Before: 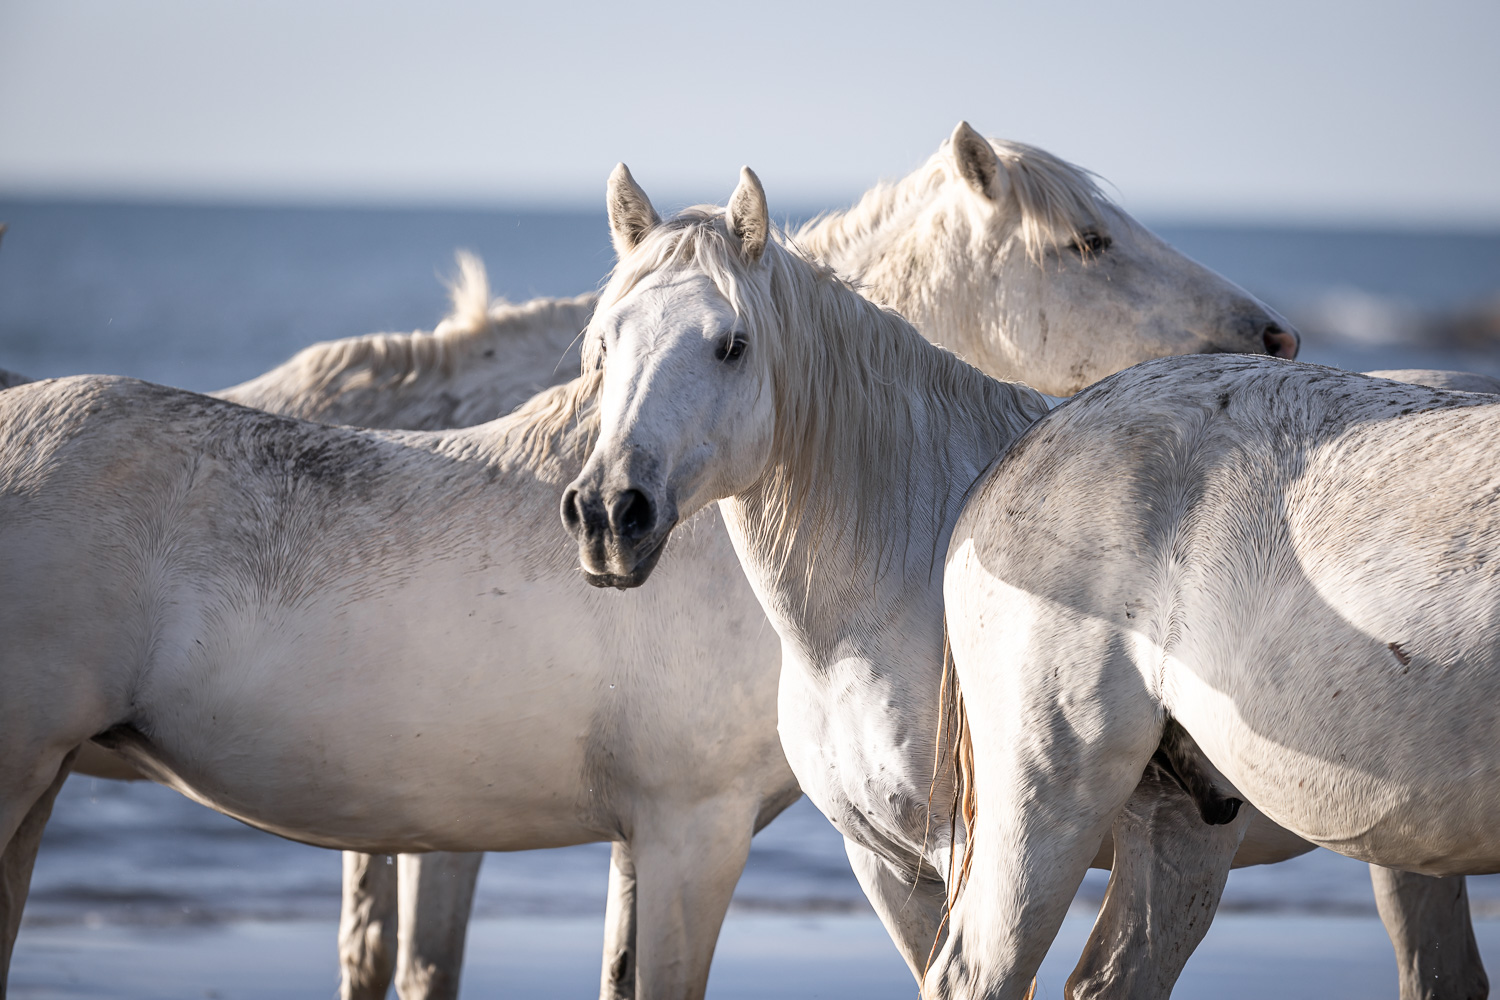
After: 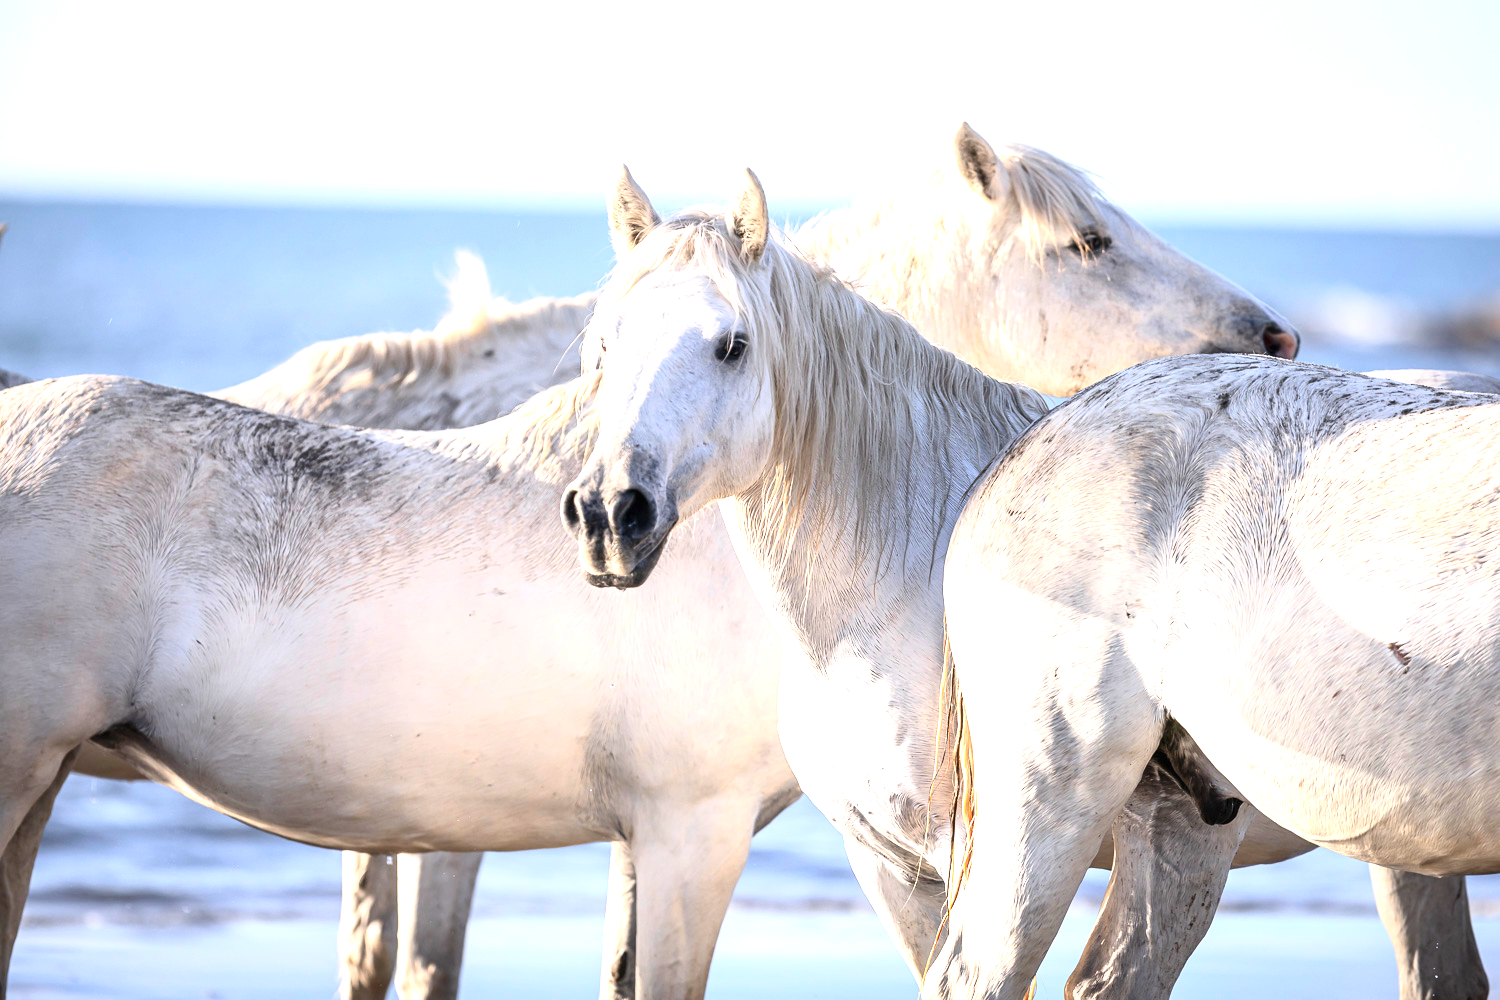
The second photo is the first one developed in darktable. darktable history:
exposure: black level correction 0, exposure 1.2 EV, compensate exposure bias true, compensate highlight preservation false
contrast brightness saturation: contrast 0.226, brightness 0.104, saturation 0.295
